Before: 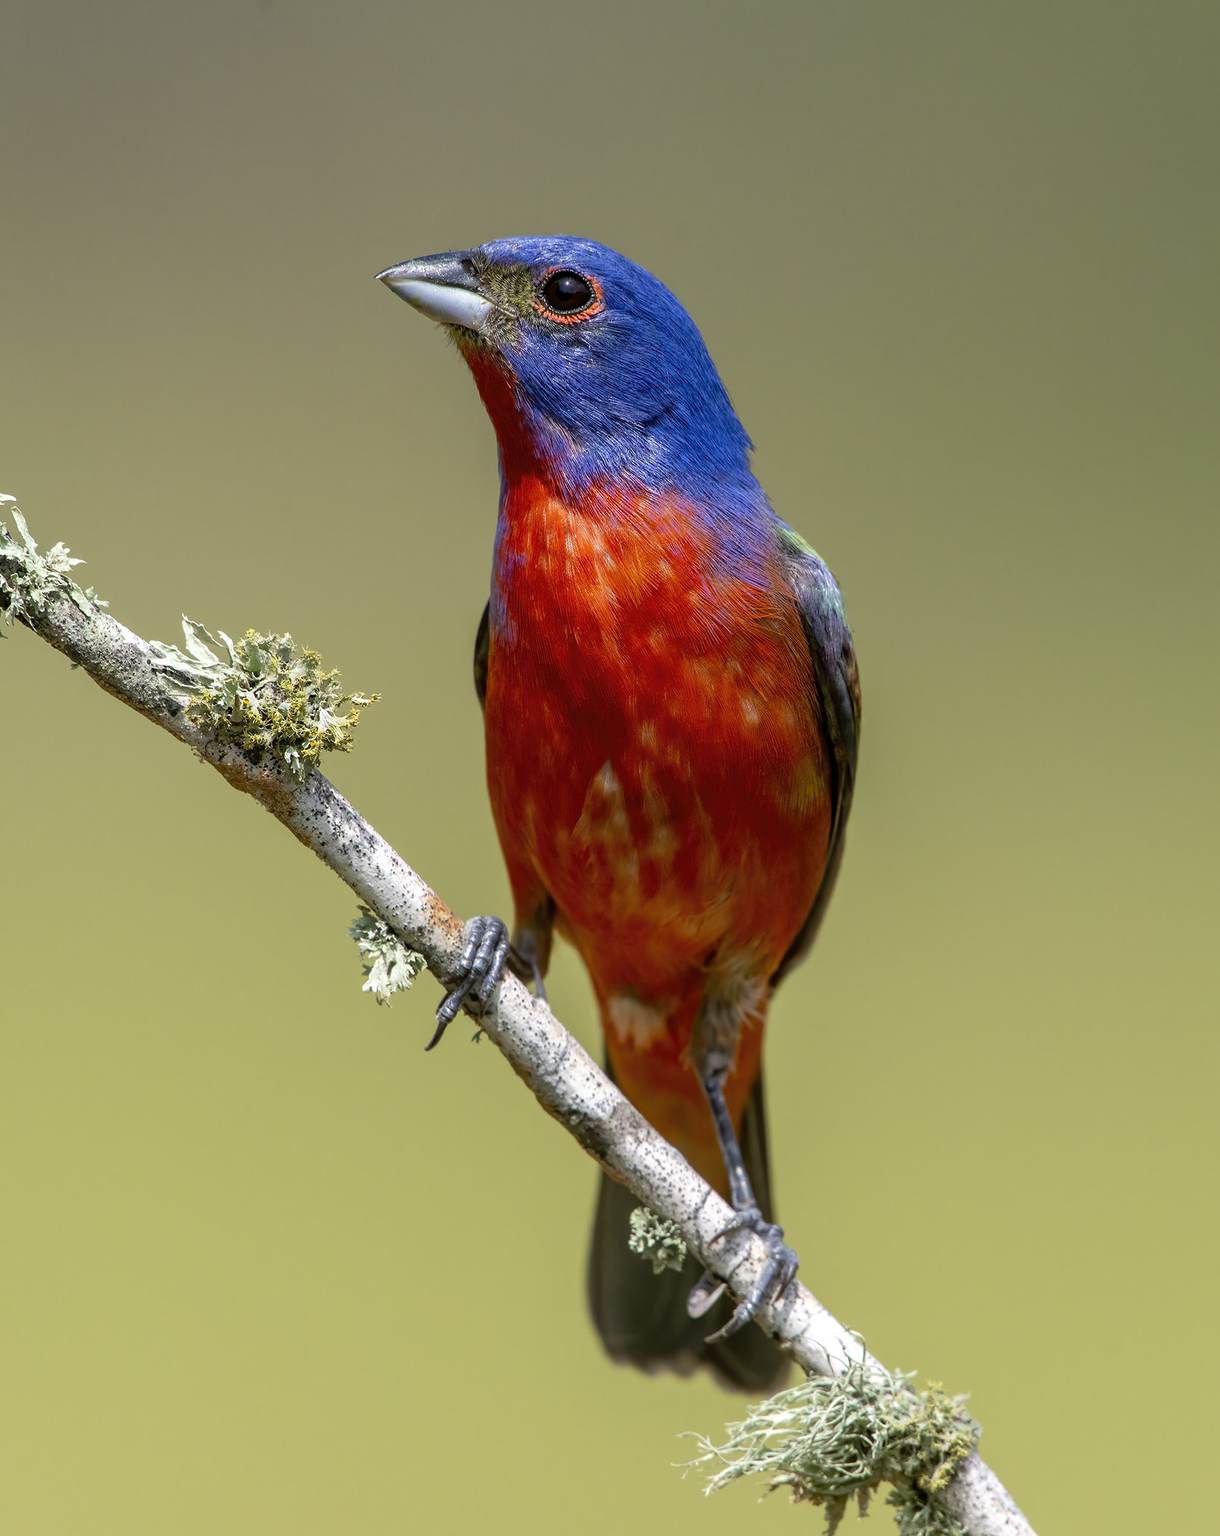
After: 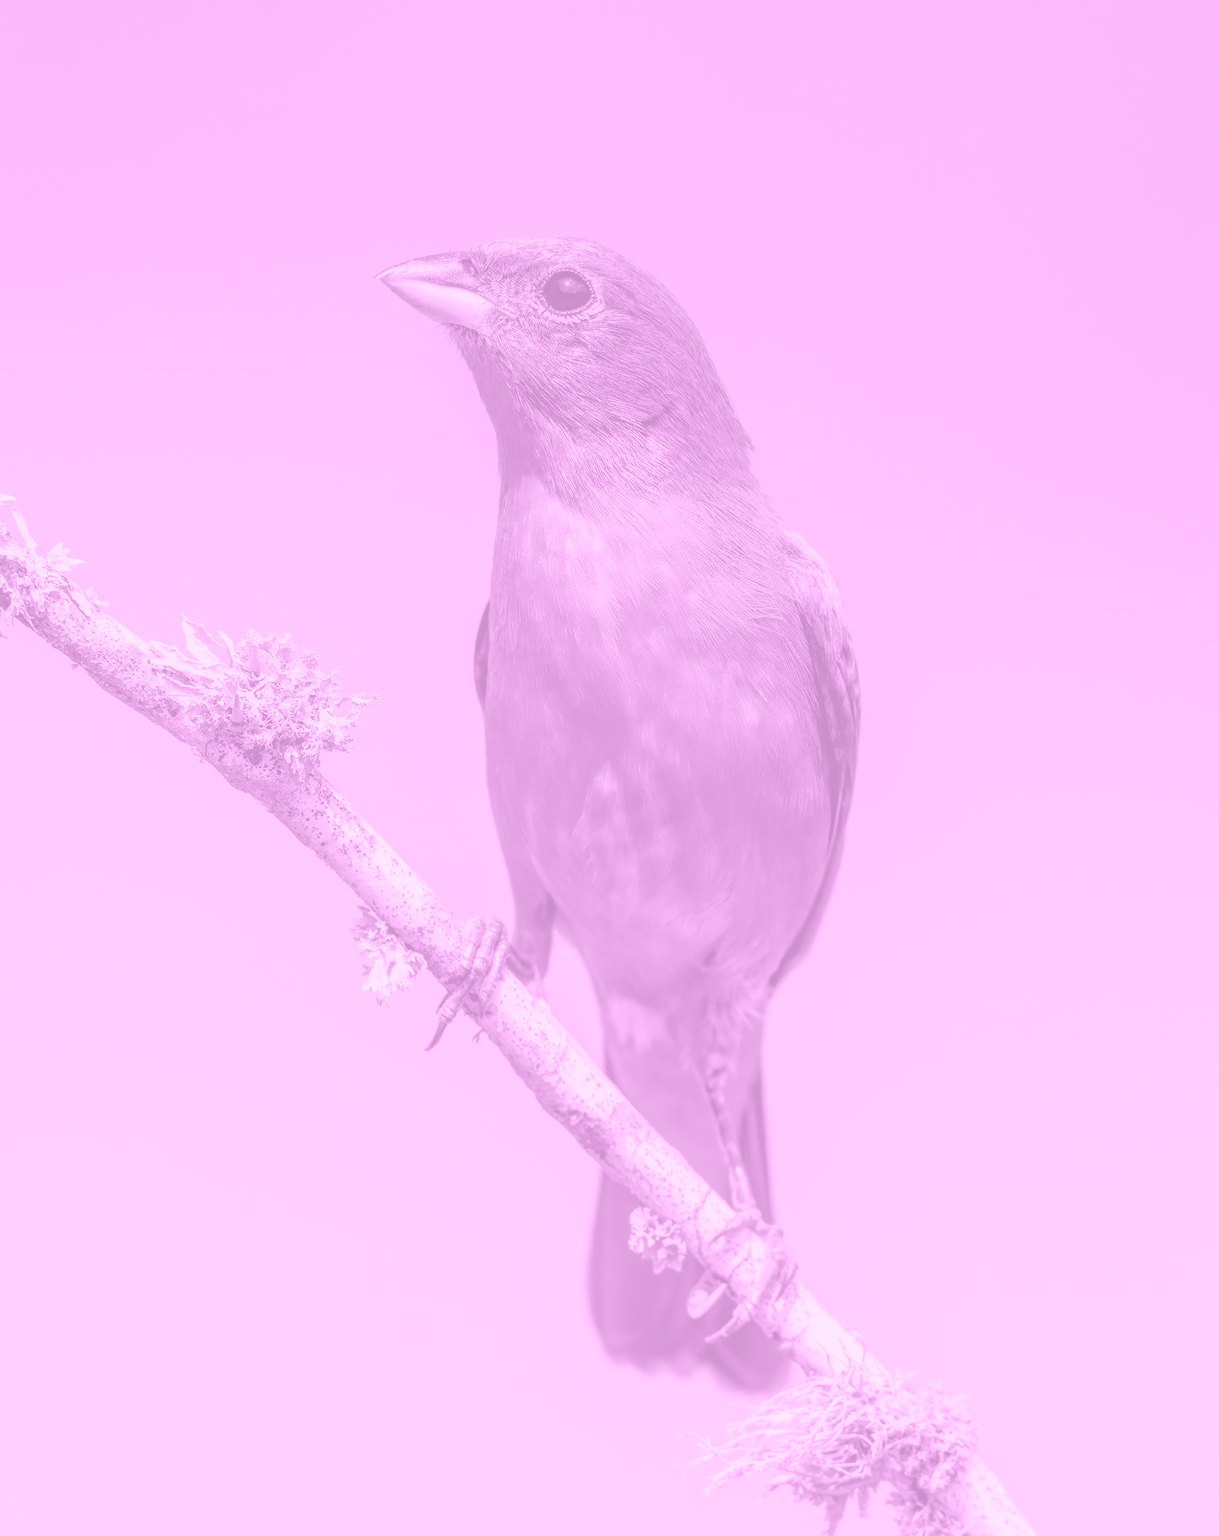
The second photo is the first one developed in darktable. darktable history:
local contrast: on, module defaults
colorize: hue 331.2°, saturation 75%, source mix 30.28%, lightness 70.52%, version 1
